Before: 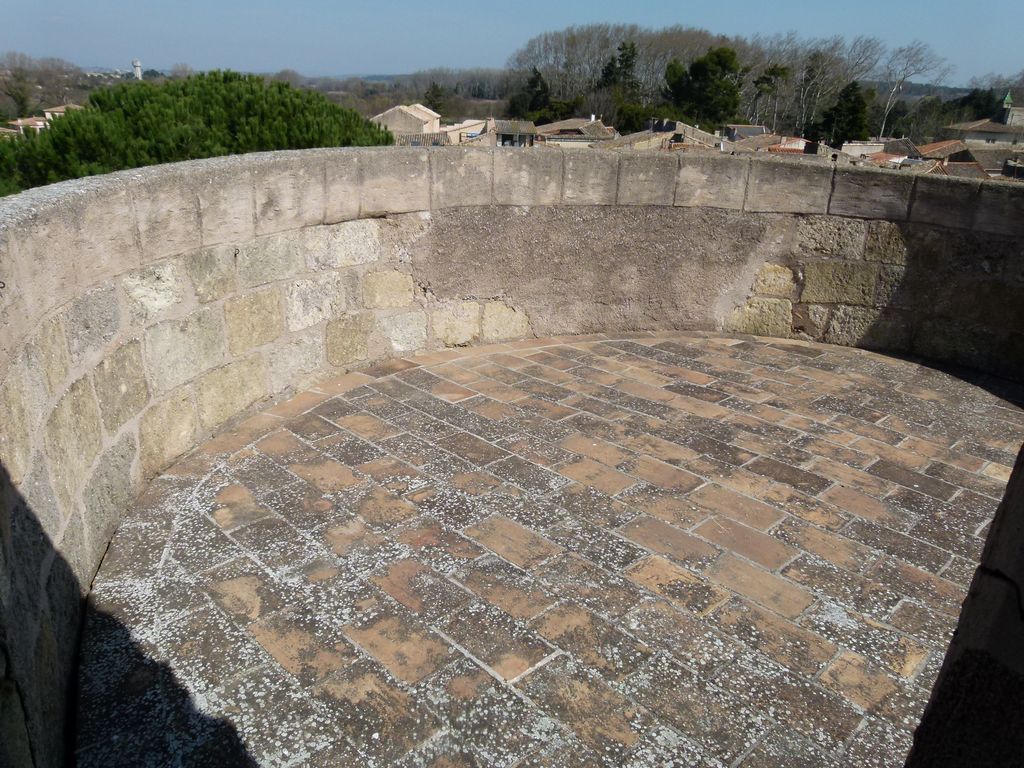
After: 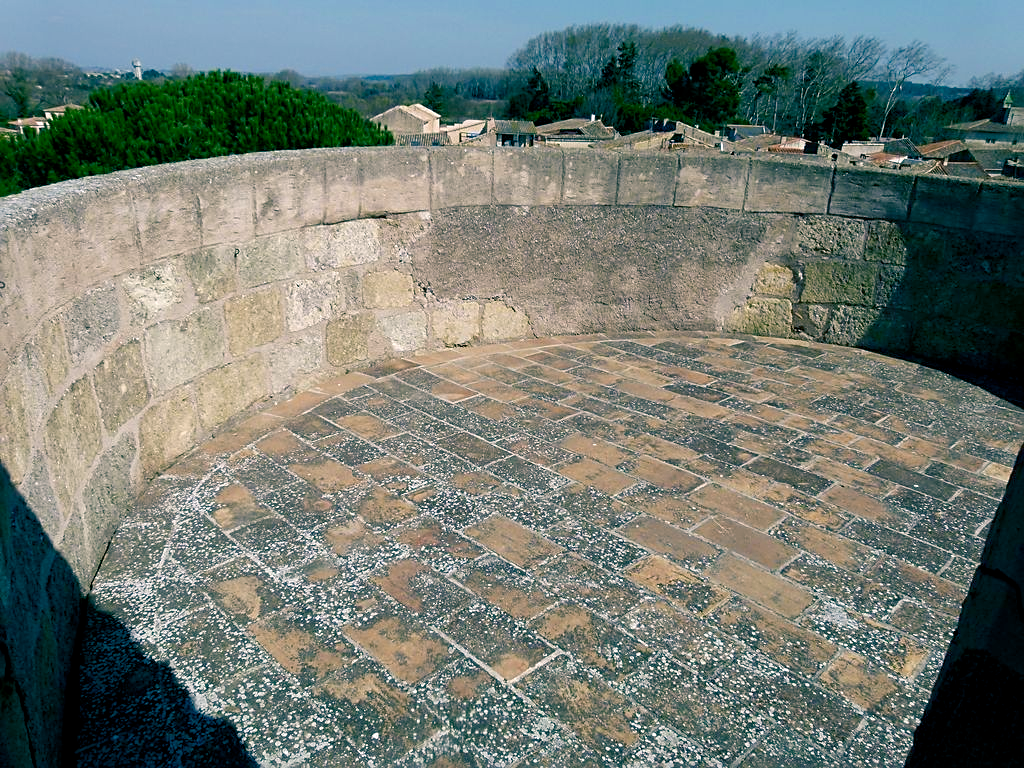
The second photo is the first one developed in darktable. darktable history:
color balance rgb: shadows lift › luminance -28.76%, shadows lift › chroma 10%, shadows lift › hue 230°, power › chroma 0.5%, power › hue 215°, highlights gain › luminance 7.14%, highlights gain › chroma 1%, highlights gain › hue 50°, global offset › luminance -0.29%, global offset › hue 260°, perceptual saturation grading › global saturation 20%, perceptual saturation grading › highlights -13.92%, perceptual saturation grading › shadows 50%
sharpen: on, module defaults
